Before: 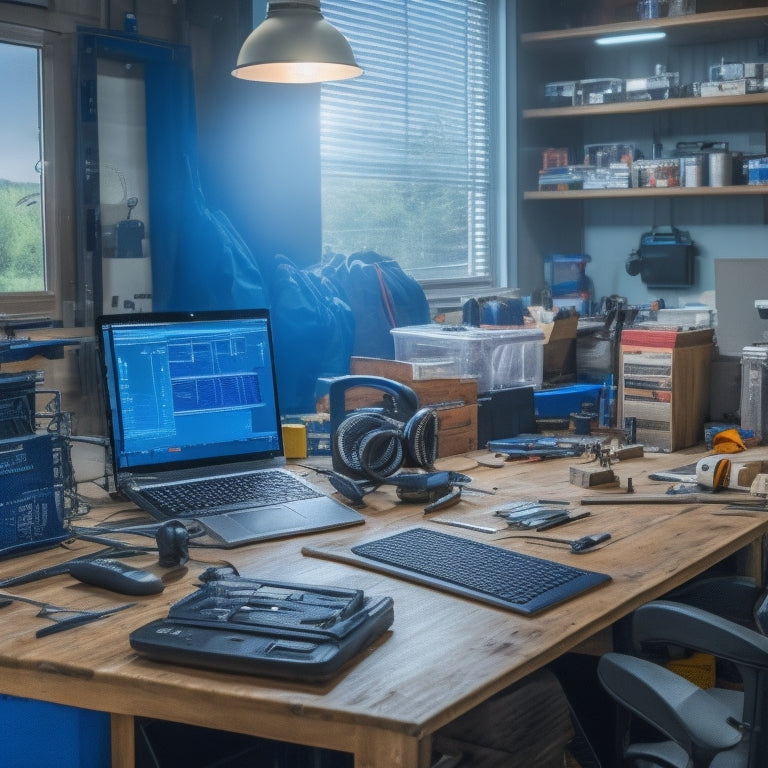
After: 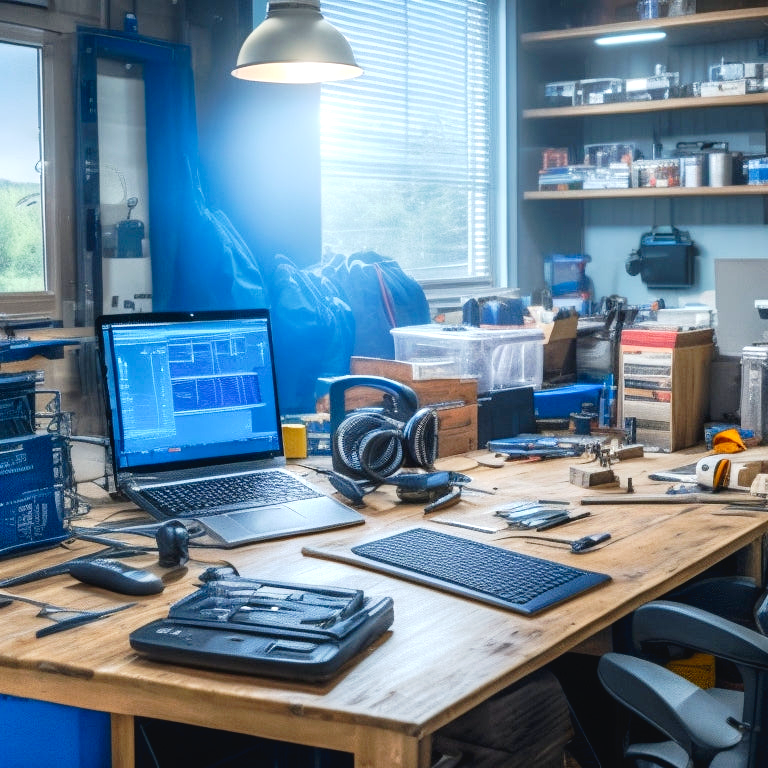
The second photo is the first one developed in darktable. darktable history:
tone curve: curves: ch0 [(0, 0) (0.003, 0.007) (0.011, 0.01) (0.025, 0.018) (0.044, 0.028) (0.069, 0.034) (0.1, 0.04) (0.136, 0.051) (0.177, 0.104) (0.224, 0.161) (0.277, 0.234) (0.335, 0.316) (0.399, 0.41) (0.468, 0.487) (0.543, 0.577) (0.623, 0.679) (0.709, 0.769) (0.801, 0.854) (0.898, 0.922) (1, 1)], preserve colors none
exposure: black level correction 0, exposure 0.7 EV, compensate exposure bias true, compensate highlight preservation false
